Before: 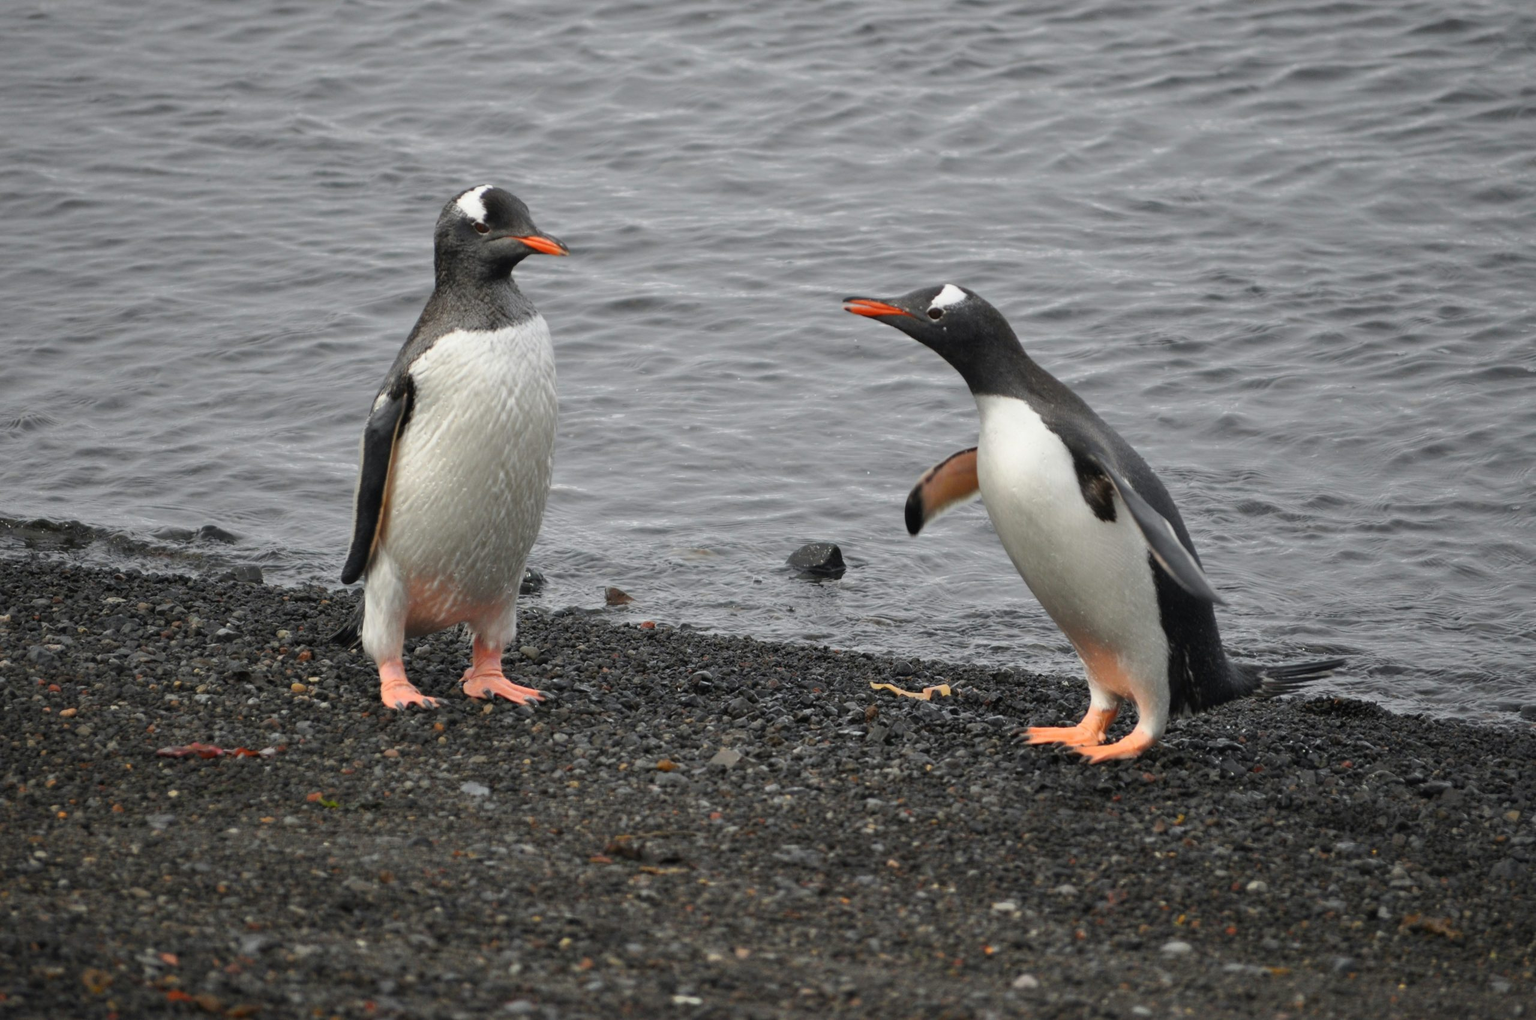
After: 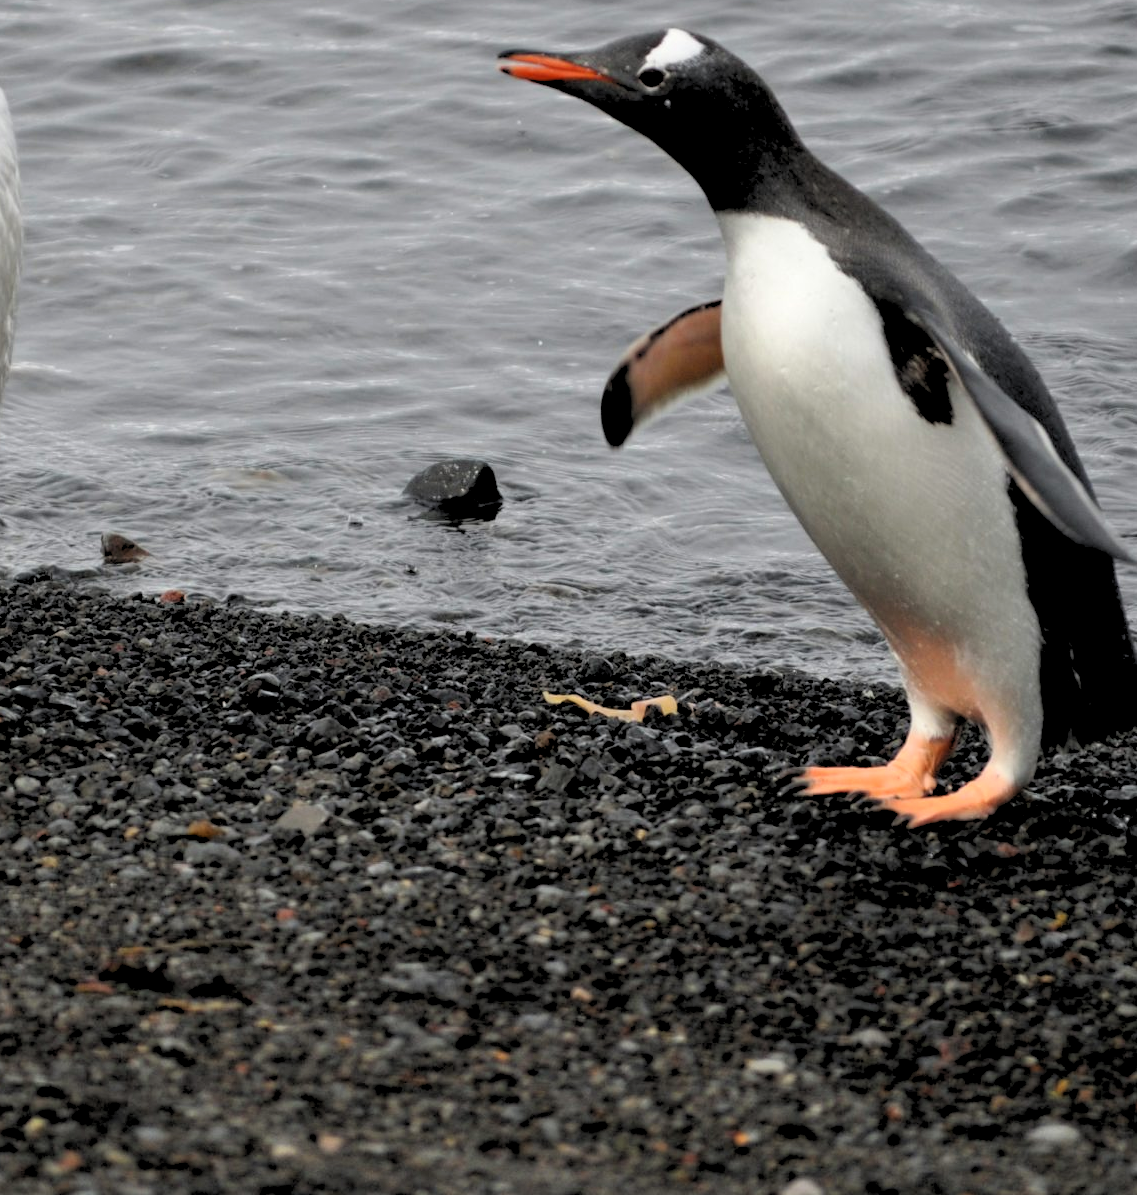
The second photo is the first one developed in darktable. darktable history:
crop: left 35.432%, top 26.233%, right 20.145%, bottom 3.432%
rgb levels: levels [[0.029, 0.461, 0.922], [0, 0.5, 1], [0, 0.5, 1]]
